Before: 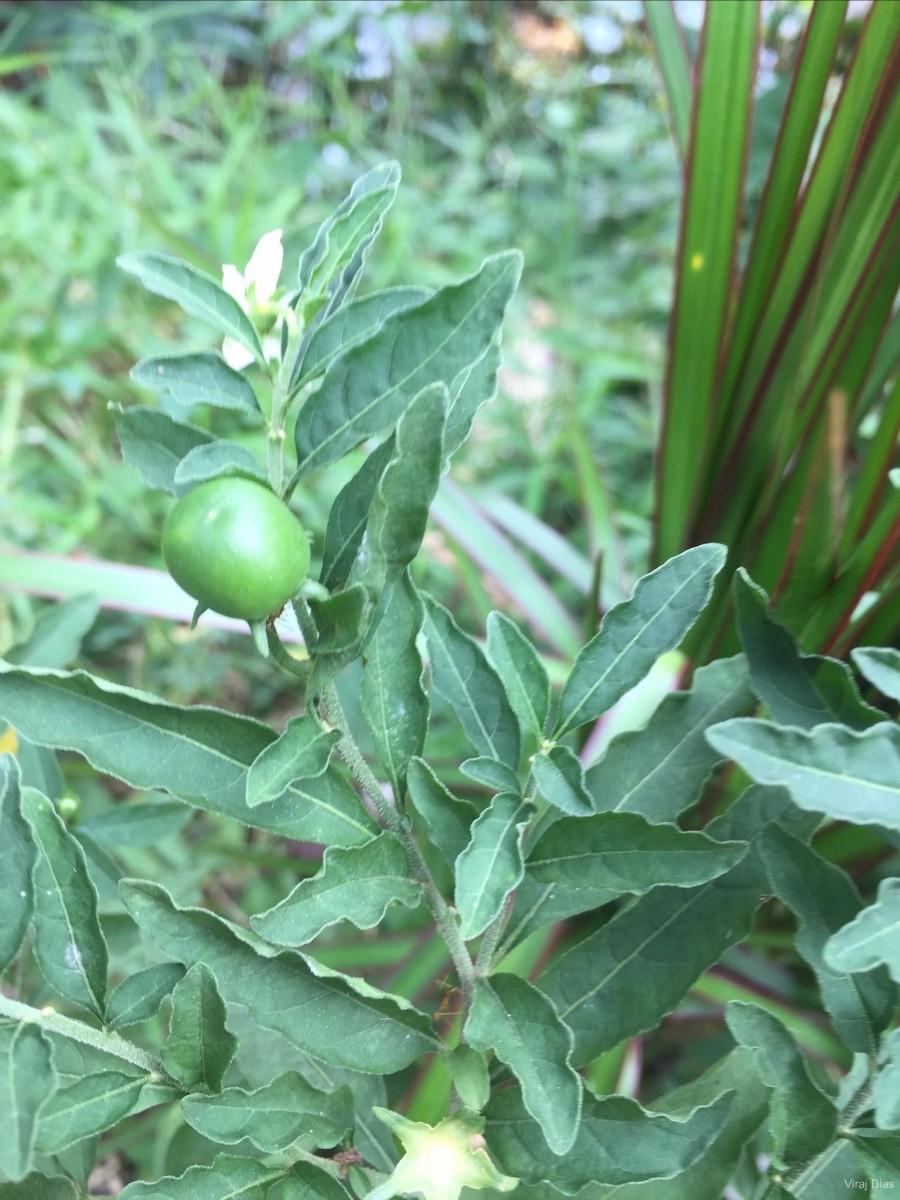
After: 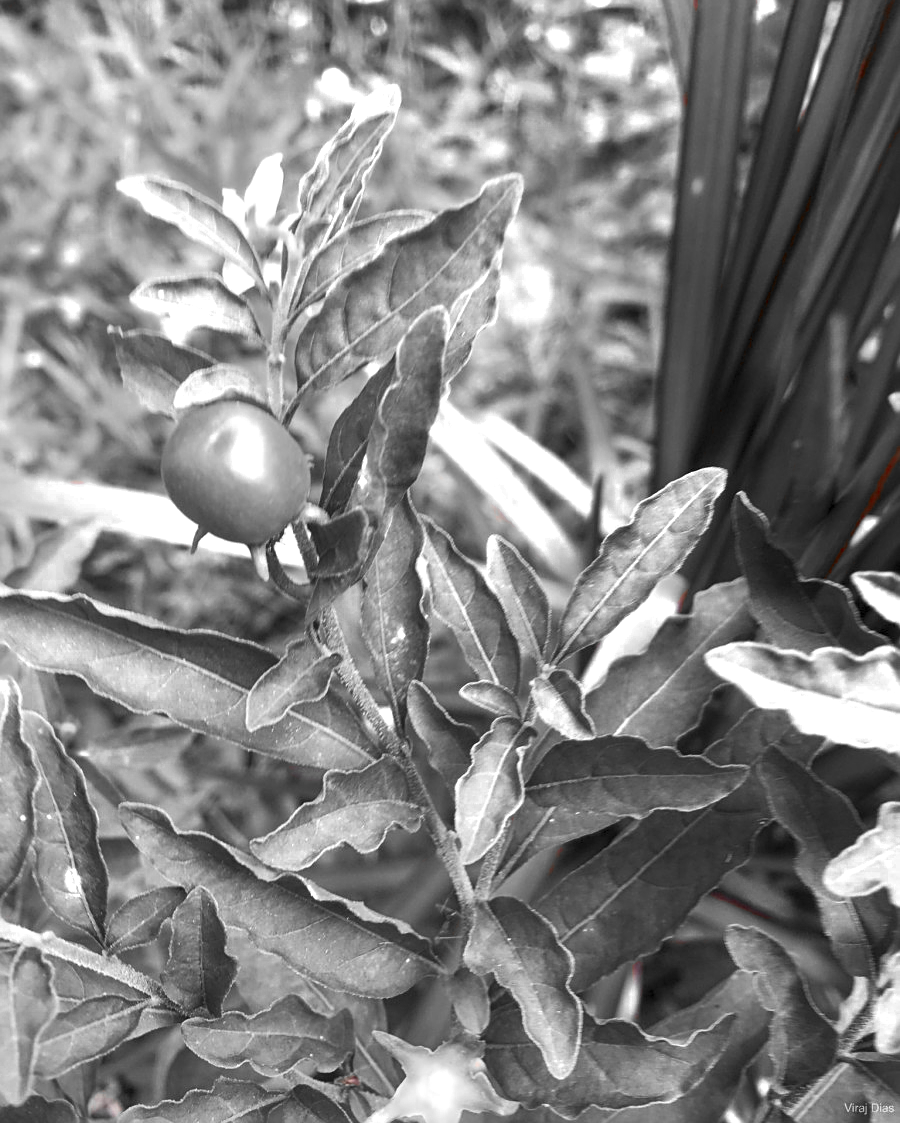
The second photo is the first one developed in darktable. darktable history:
sharpen: on, module defaults
exposure: black level correction 0.011, compensate highlight preservation false
tone curve: curves: ch0 [(0, 0) (0.003, 0.002) (0.011, 0.009) (0.025, 0.022) (0.044, 0.041) (0.069, 0.059) (0.1, 0.082) (0.136, 0.106) (0.177, 0.138) (0.224, 0.179) (0.277, 0.226) (0.335, 0.28) (0.399, 0.342) (0.468, 0.413) (0.543, 0.493) (0.623, 0.591) (0.709, 0.699) (0.801, 0.804) (0.898, 0.899) (1, 1)], color space Lab, independent channels, preserve colors none
crop and rotate: top 6.358%
local contrast: on, module defaults
color zones: curves: ch0 [(0, 0.352) (0.143, 0.407) (0.286, 0.386) (0.429, 0.431) (0.571, 0.829) (0.714, 0.853) (0.857, 0.833) (1, 0.352)]; ch1 [(0, 0.604) (0.072, 0.726) (0.096, 0.608) (0.205, 0.007) (0.571, -0.006) (0.839, -0.013) (0.857, -0.012) (1, 0.604)], mix 29.85%
